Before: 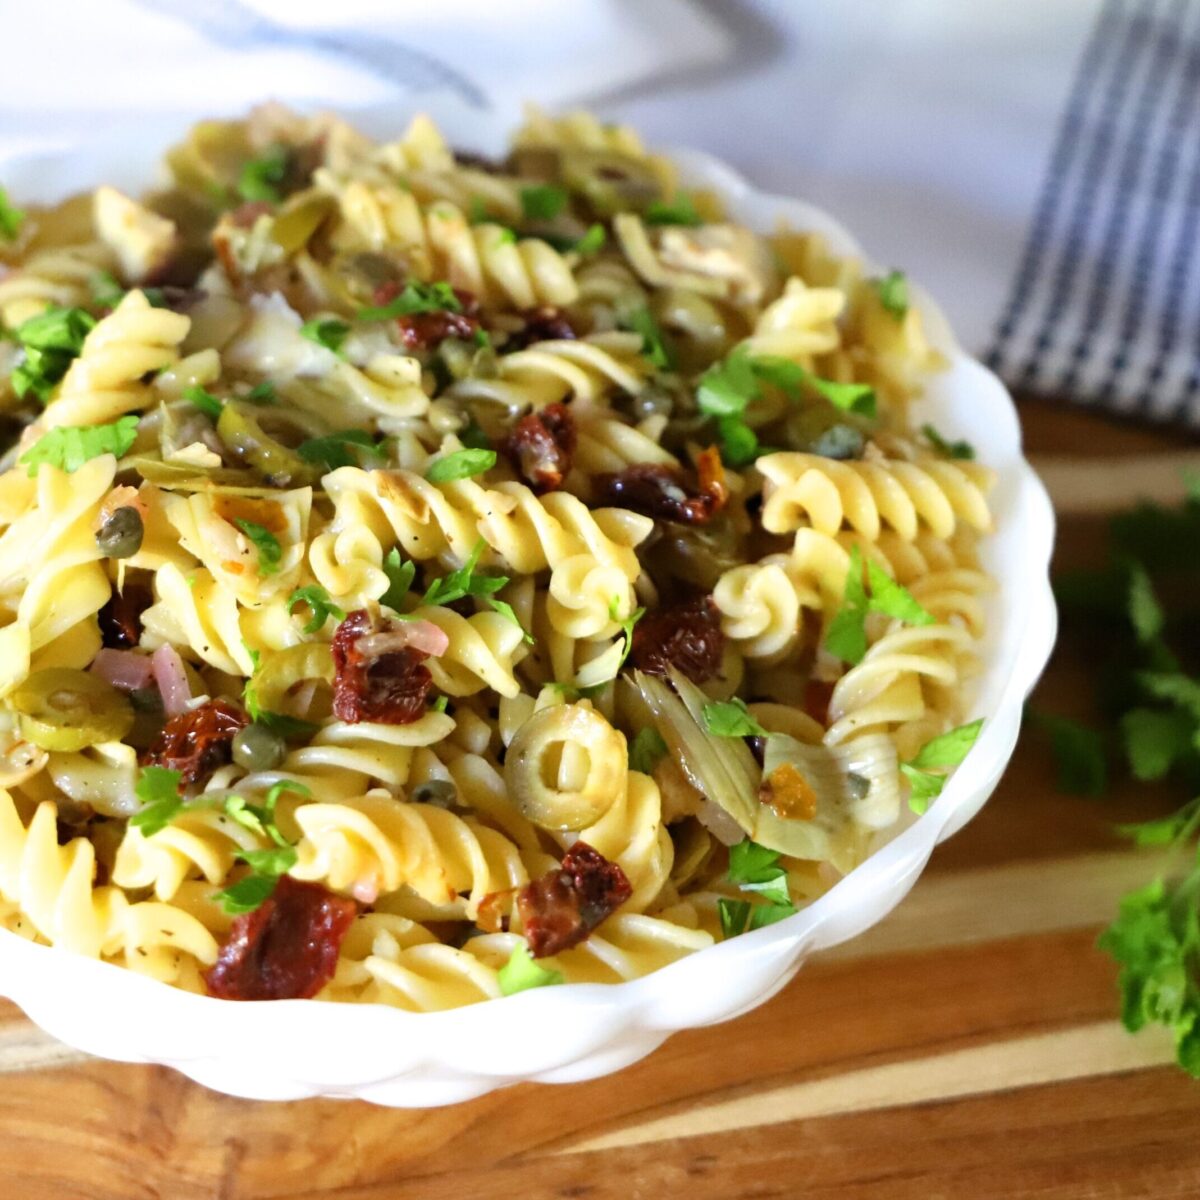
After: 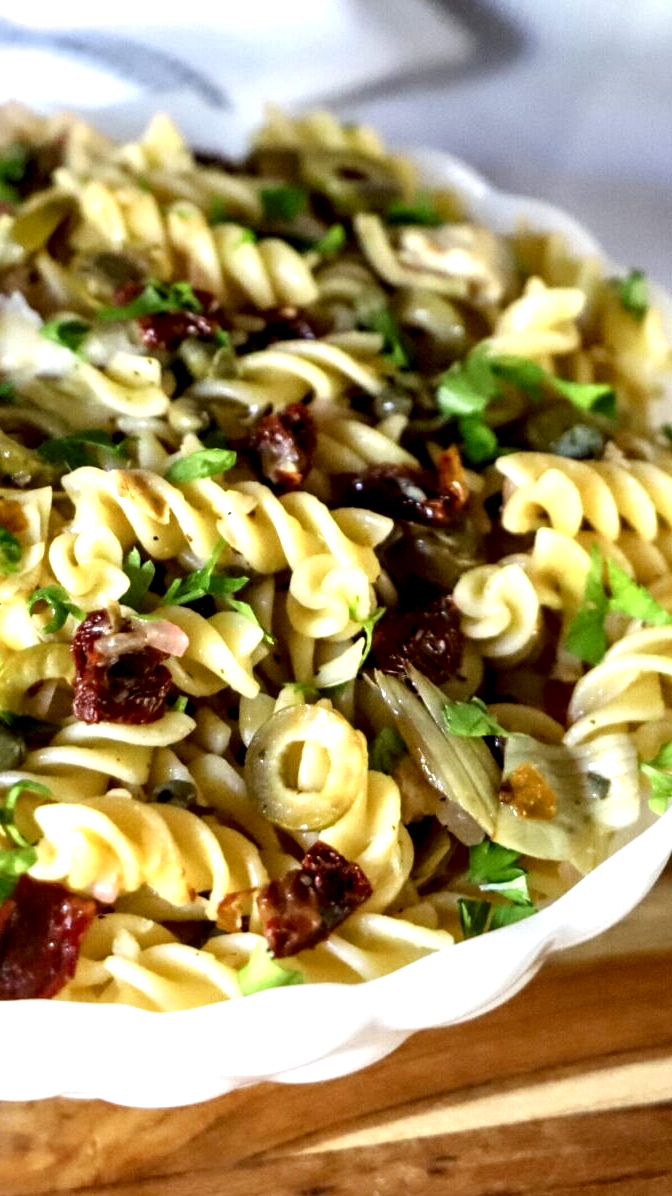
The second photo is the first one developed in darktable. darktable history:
crop: left 21.674%, right 22.086%
local contrast: highlights 80%, shadows 57%, detail 175%, midtone range 0.602
